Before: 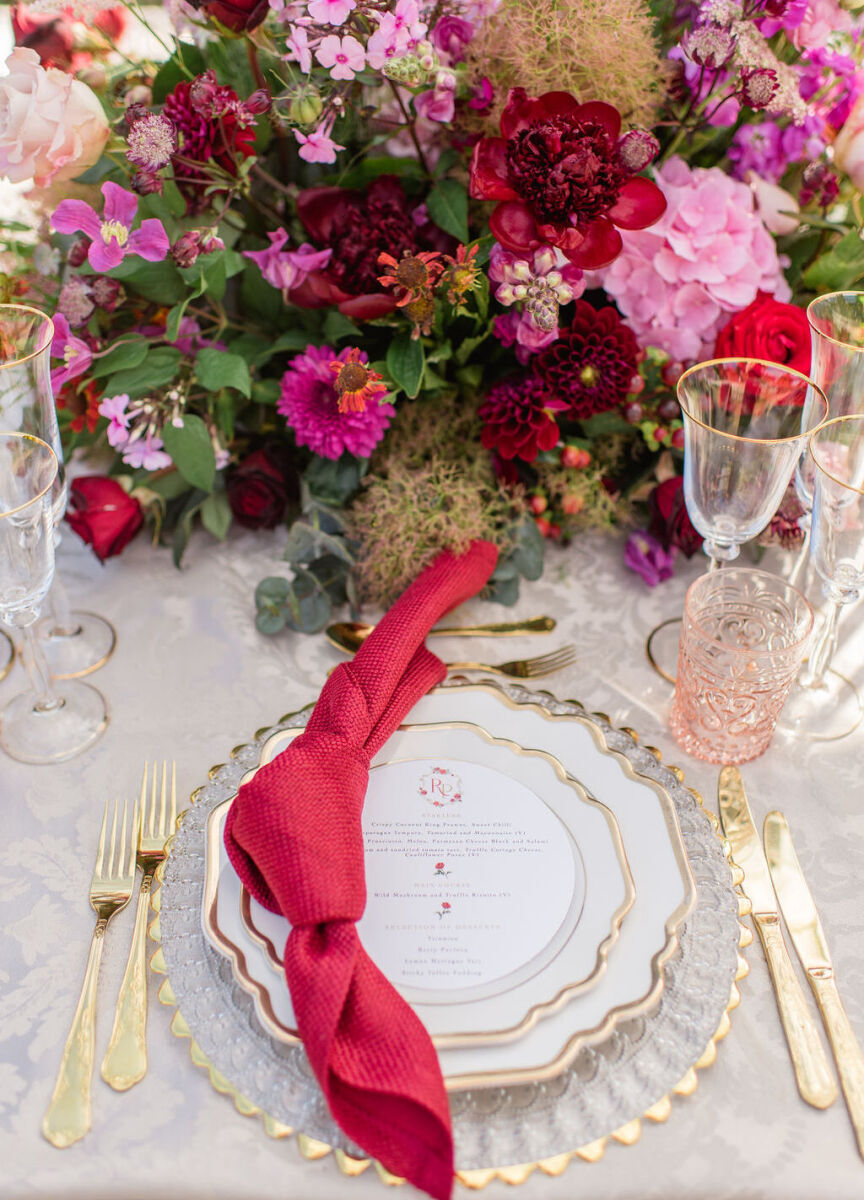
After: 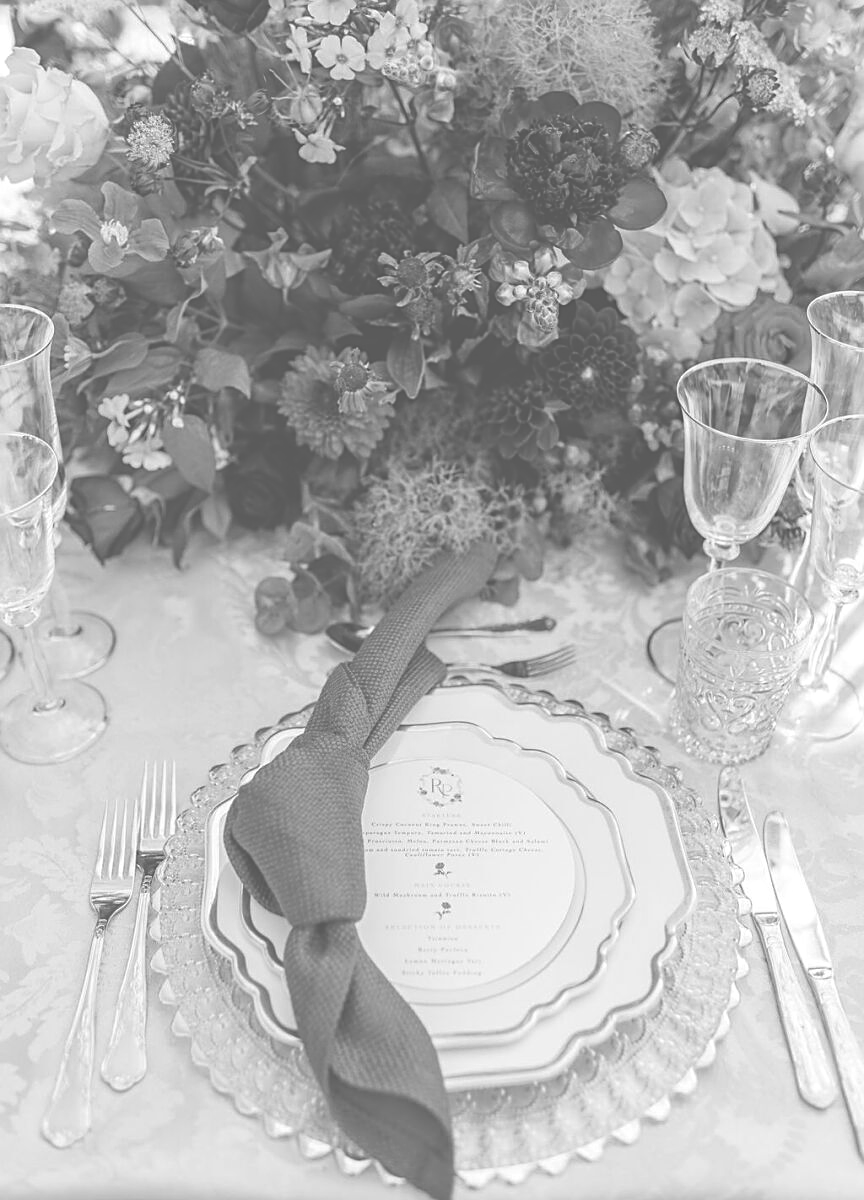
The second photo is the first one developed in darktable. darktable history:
exposure: black level correction -0.071, exposure 0.5 EV, compensate highlight preservation false
color balance rgb: perceptual saturation grading › global saturation -0.31%, global vibrance -8%, contrast -13%, saturation formula JzAzBz (2021)
sharpen: on, module defaults
monochrome: on, module defaults
